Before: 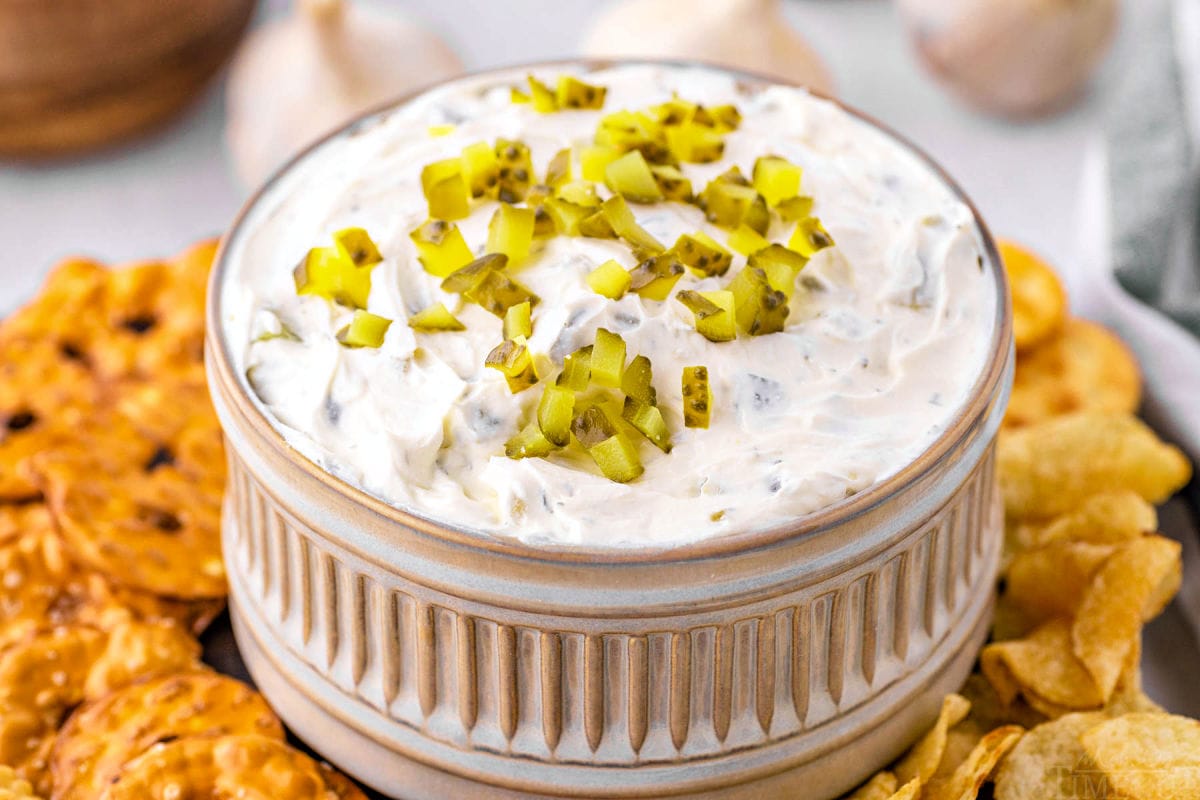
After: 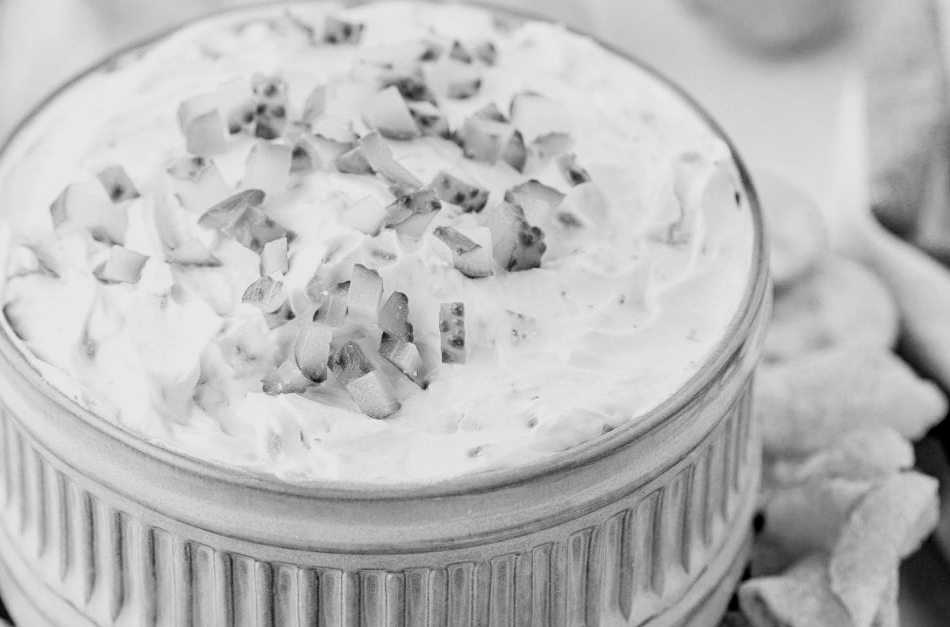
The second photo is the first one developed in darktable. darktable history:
crop and rotate: left 20.273%, top 8.044%, right 0.488%, bottom 13.56%
filmic rgb: black relative exposure -5.14 EV, white relative exposure 3.53 EV, hardness 3.17, contrast 1.204, highlights saturation mix -49.61%, color science v4 (2020)
